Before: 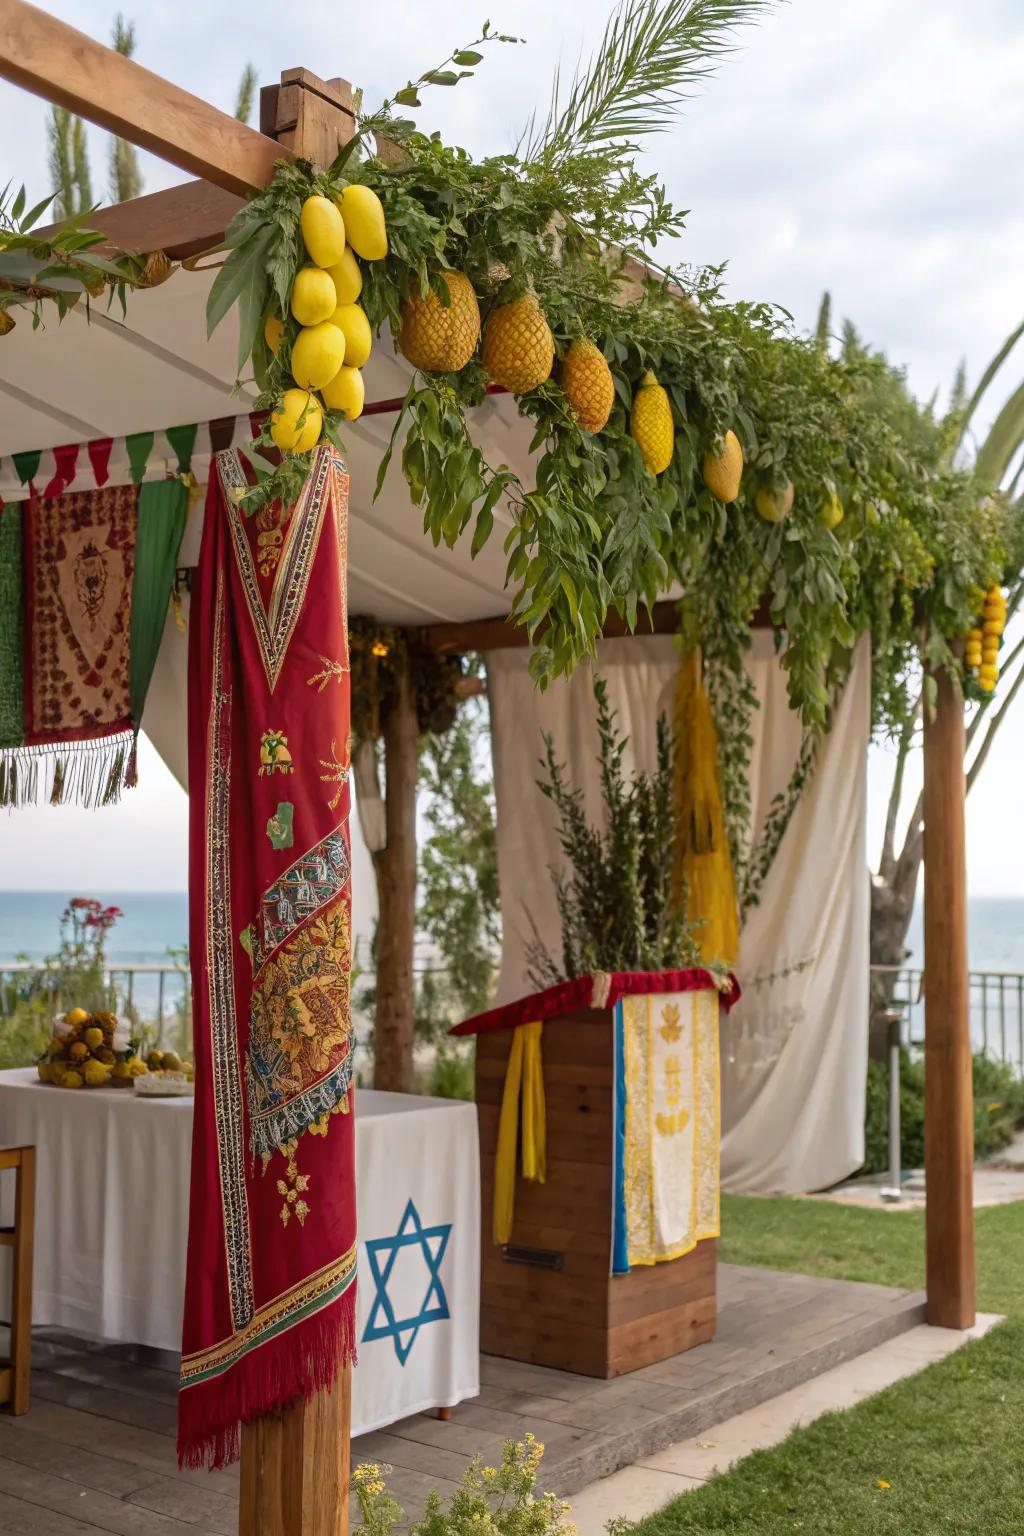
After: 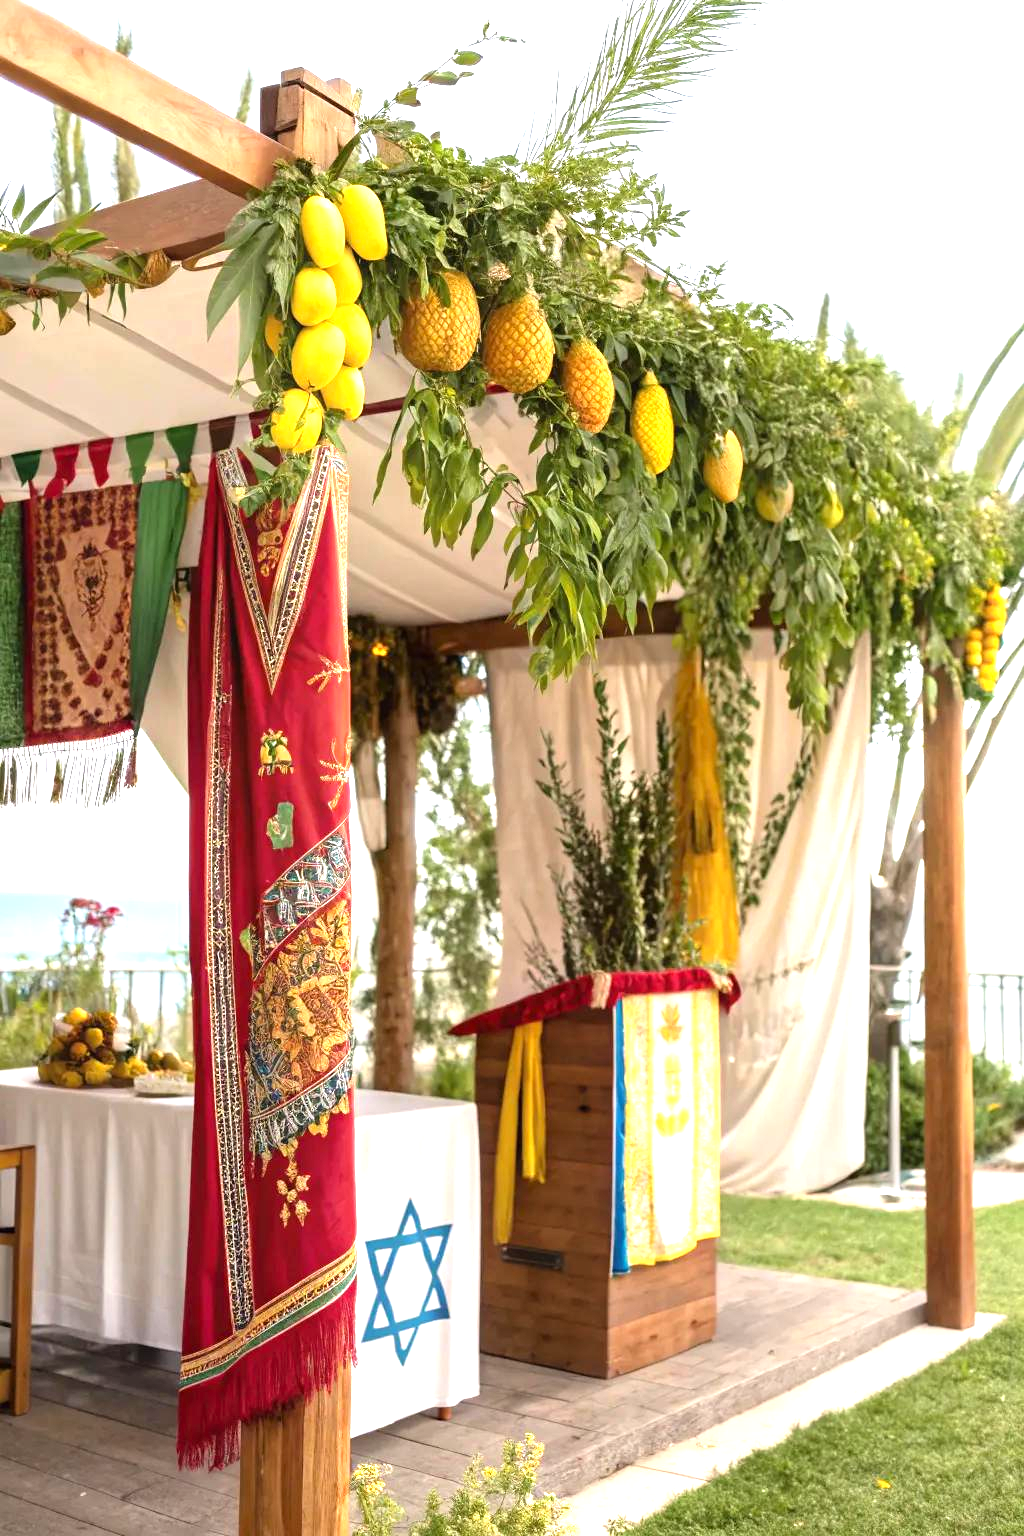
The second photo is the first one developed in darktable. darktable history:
tone equalizer: -8 EV -0.454 EV, -7 EV -0.415 EV, -6 EV -0.325 EV, -5 EV -0.231 EV, -3 EV 0.21 EV, -2 EV 0.359 EV, -1 EV 0.382 EV, +0 EV 0.431 EV
exposure: exposure 1 EV, compensate highlight preservation false
